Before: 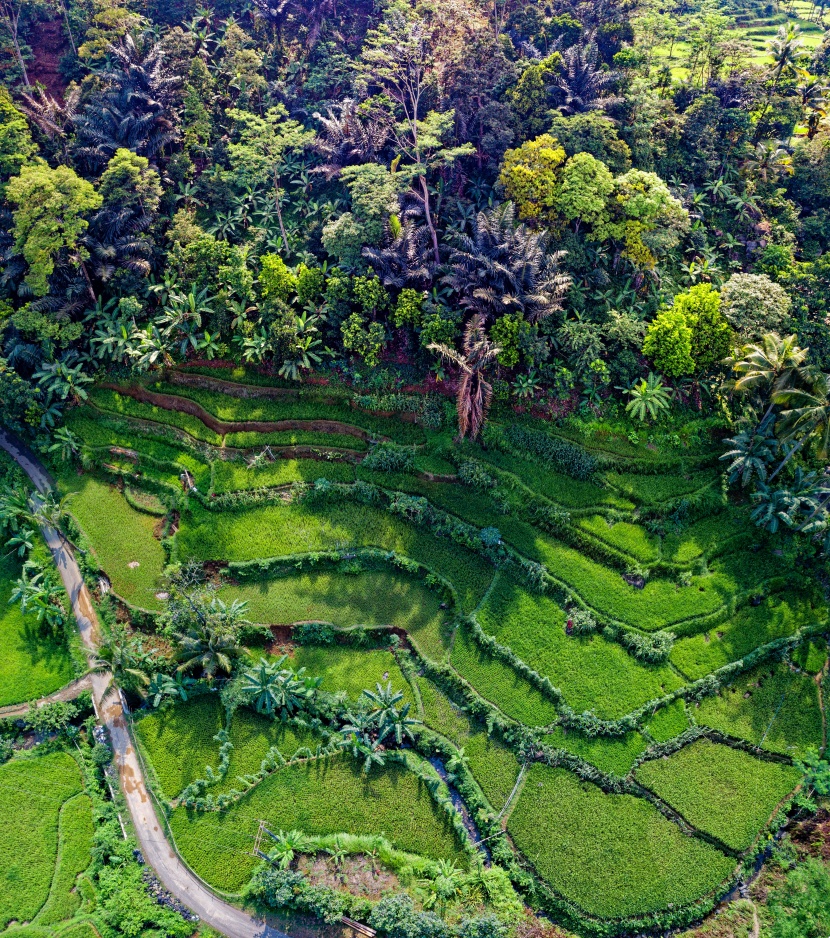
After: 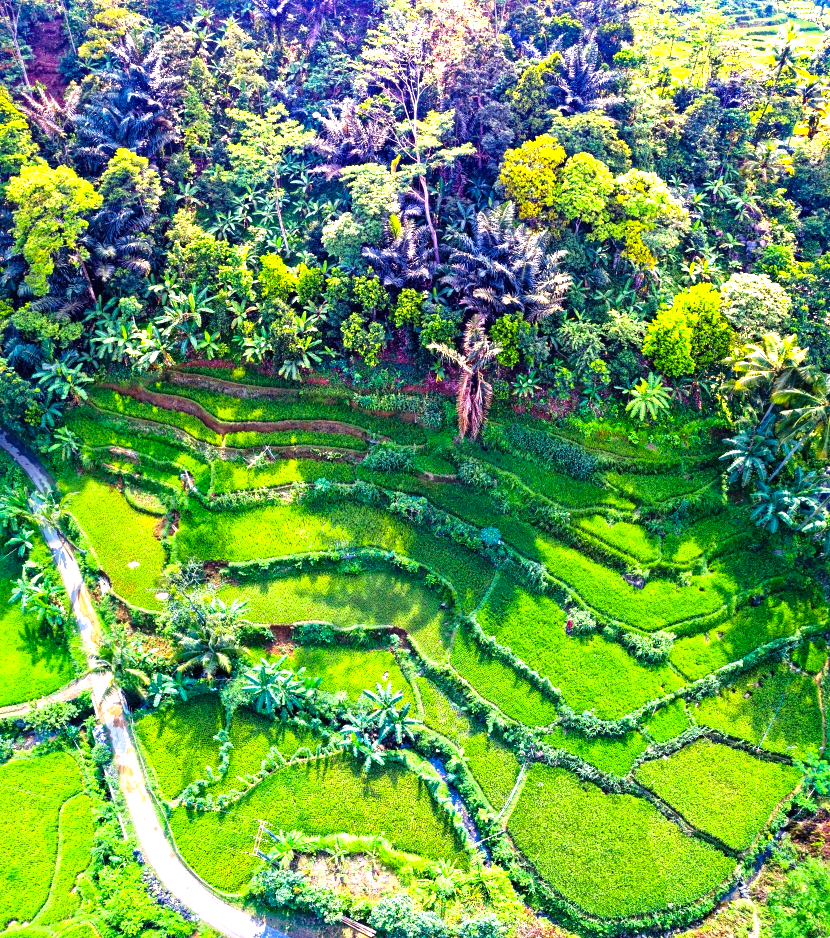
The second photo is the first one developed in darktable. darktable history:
exposure: black level correction 0, exposure 1.572 EV, compensate highlight preservation false
color balance rgb: shadows lift › chroma 1.834%, shadows lift › hue 262.25°, perceptual saturation grading › global saturation 25.065%
